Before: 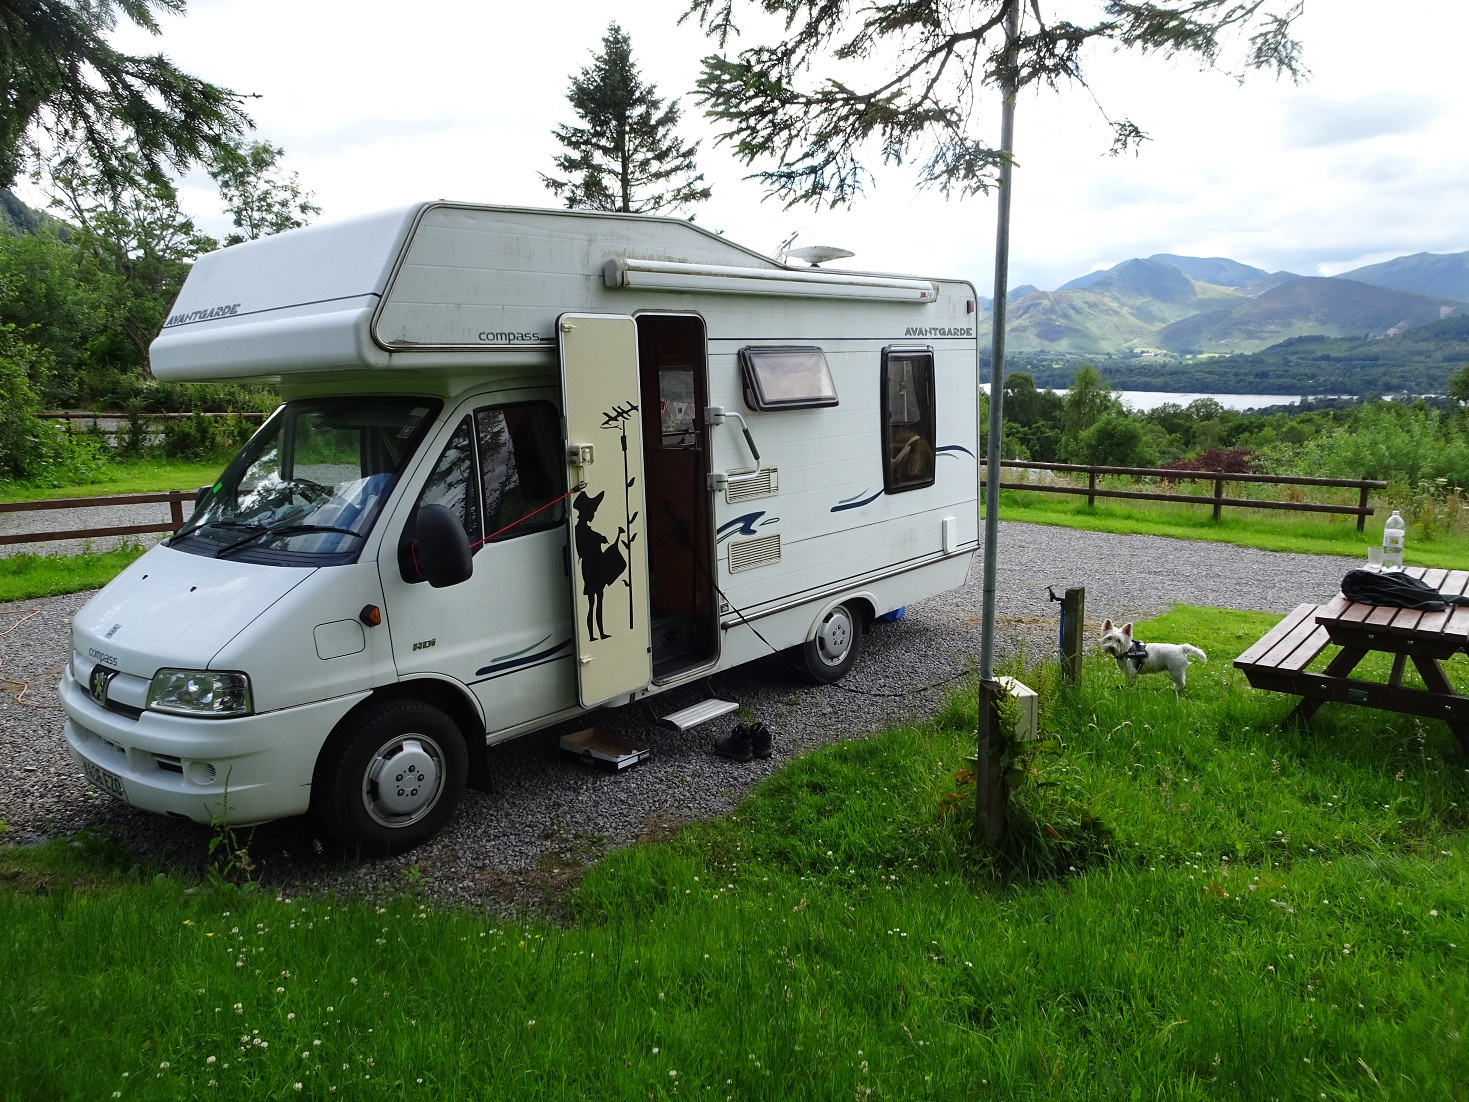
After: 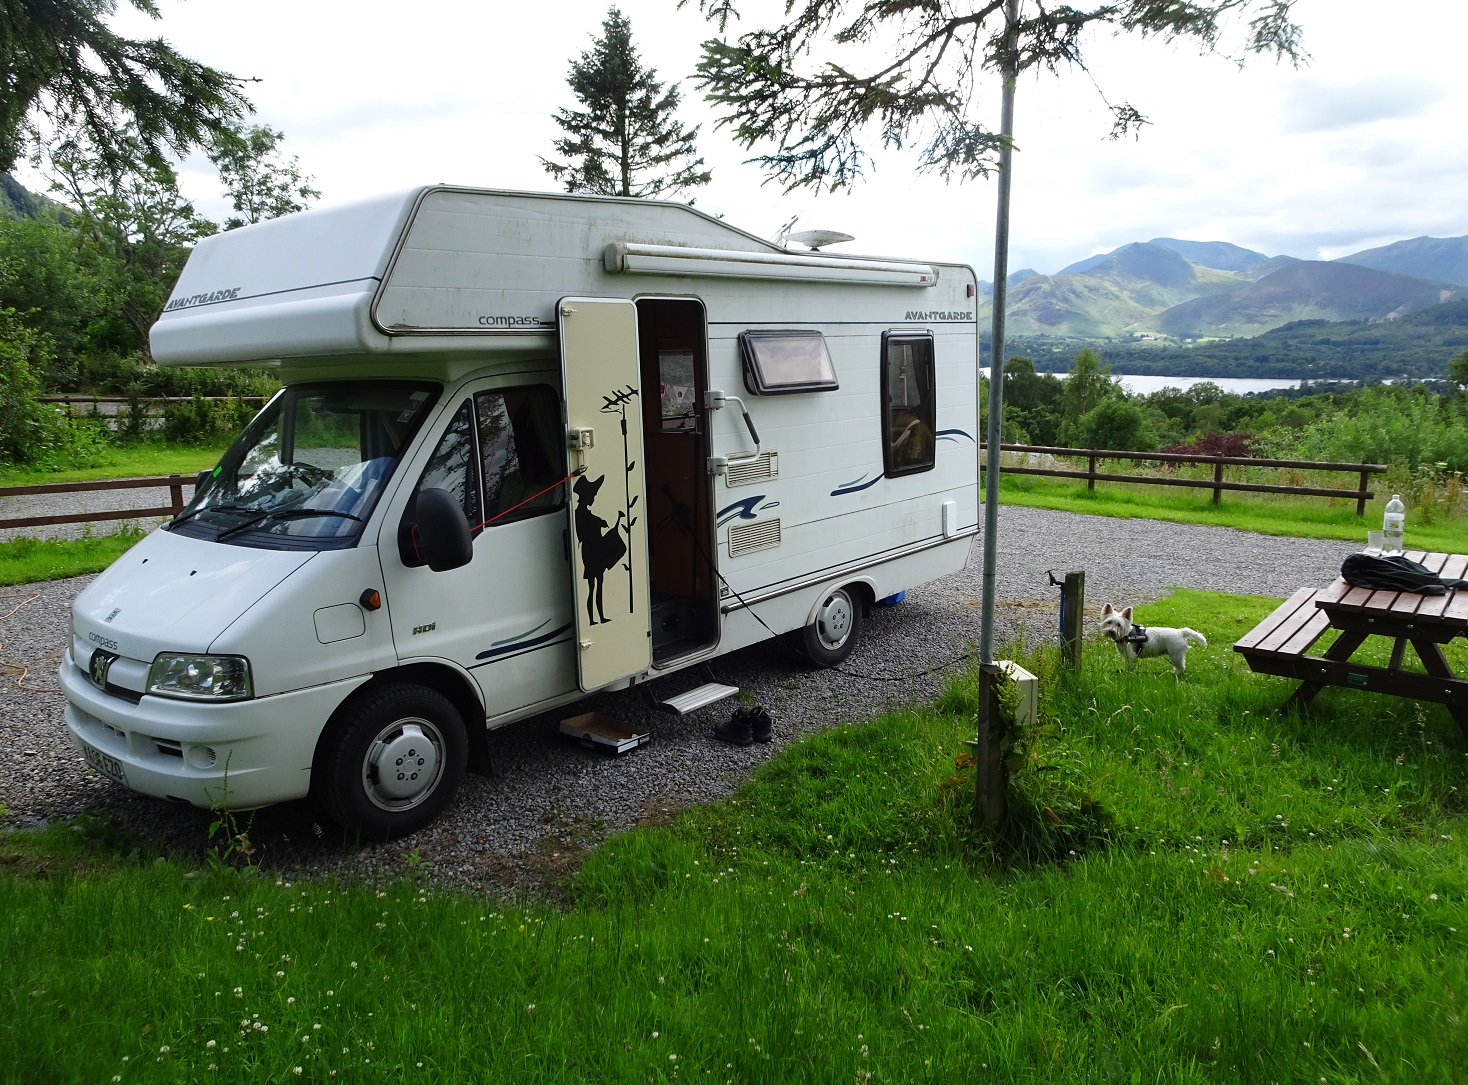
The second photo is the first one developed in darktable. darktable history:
crop: top 1.467%, right 0.017%
